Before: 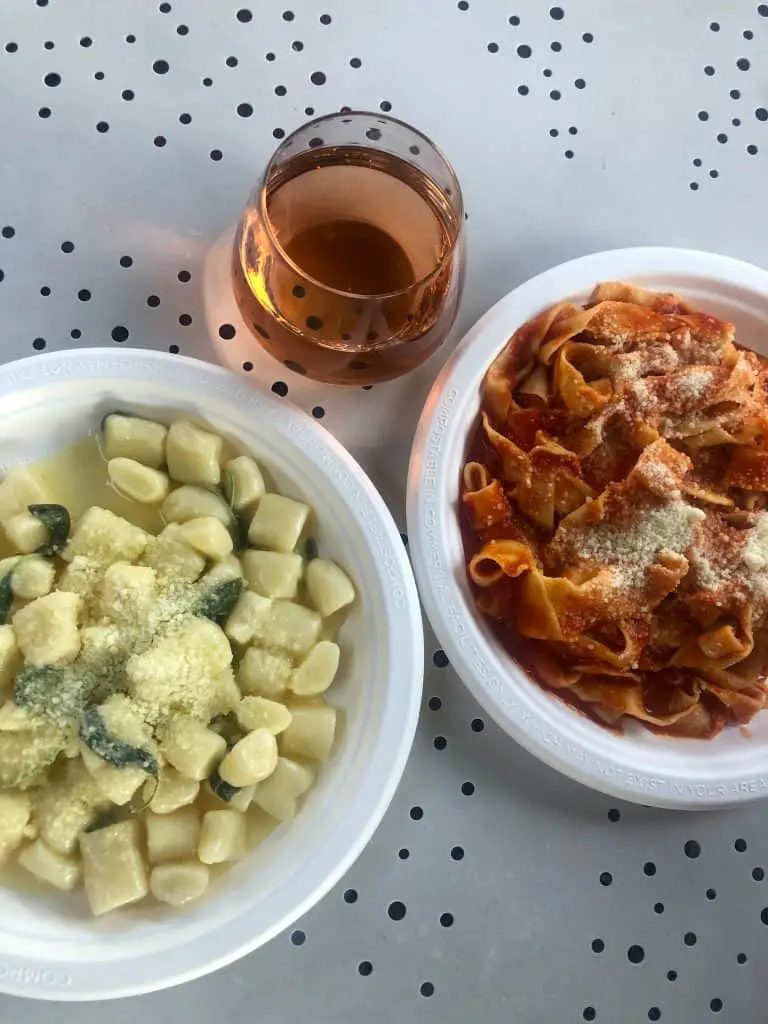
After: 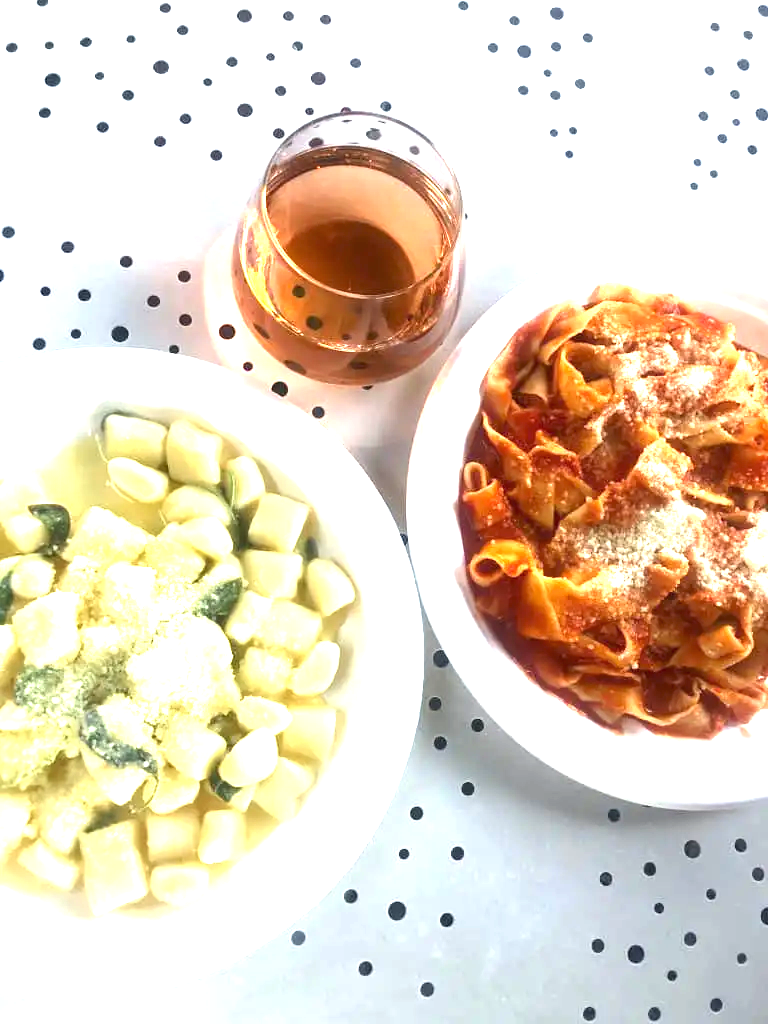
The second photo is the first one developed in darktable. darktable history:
exposure: black level correction 0, exposure 1.754 EV, compensate exposure bias true, compensate highlight preservation false
